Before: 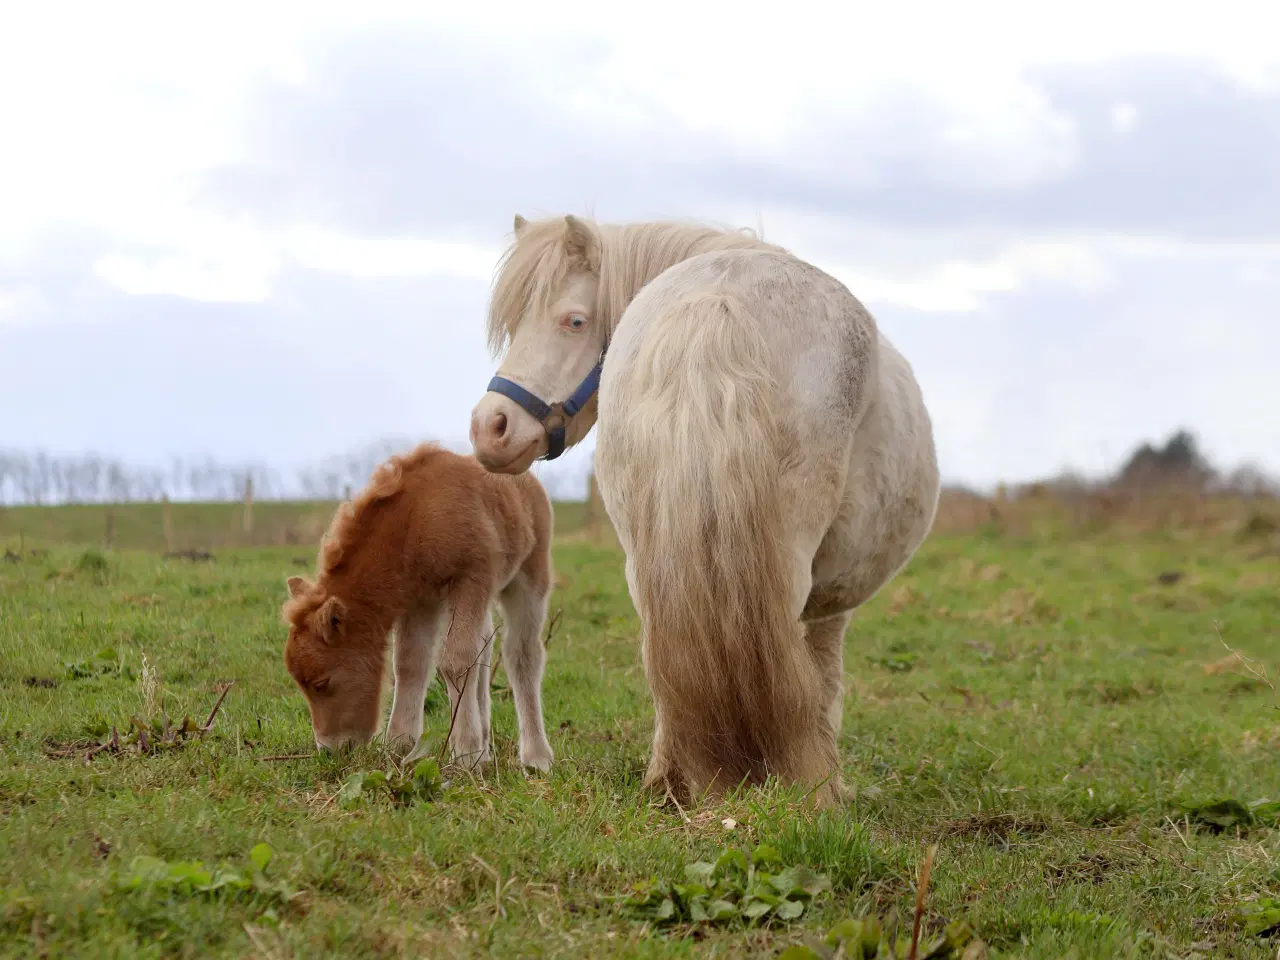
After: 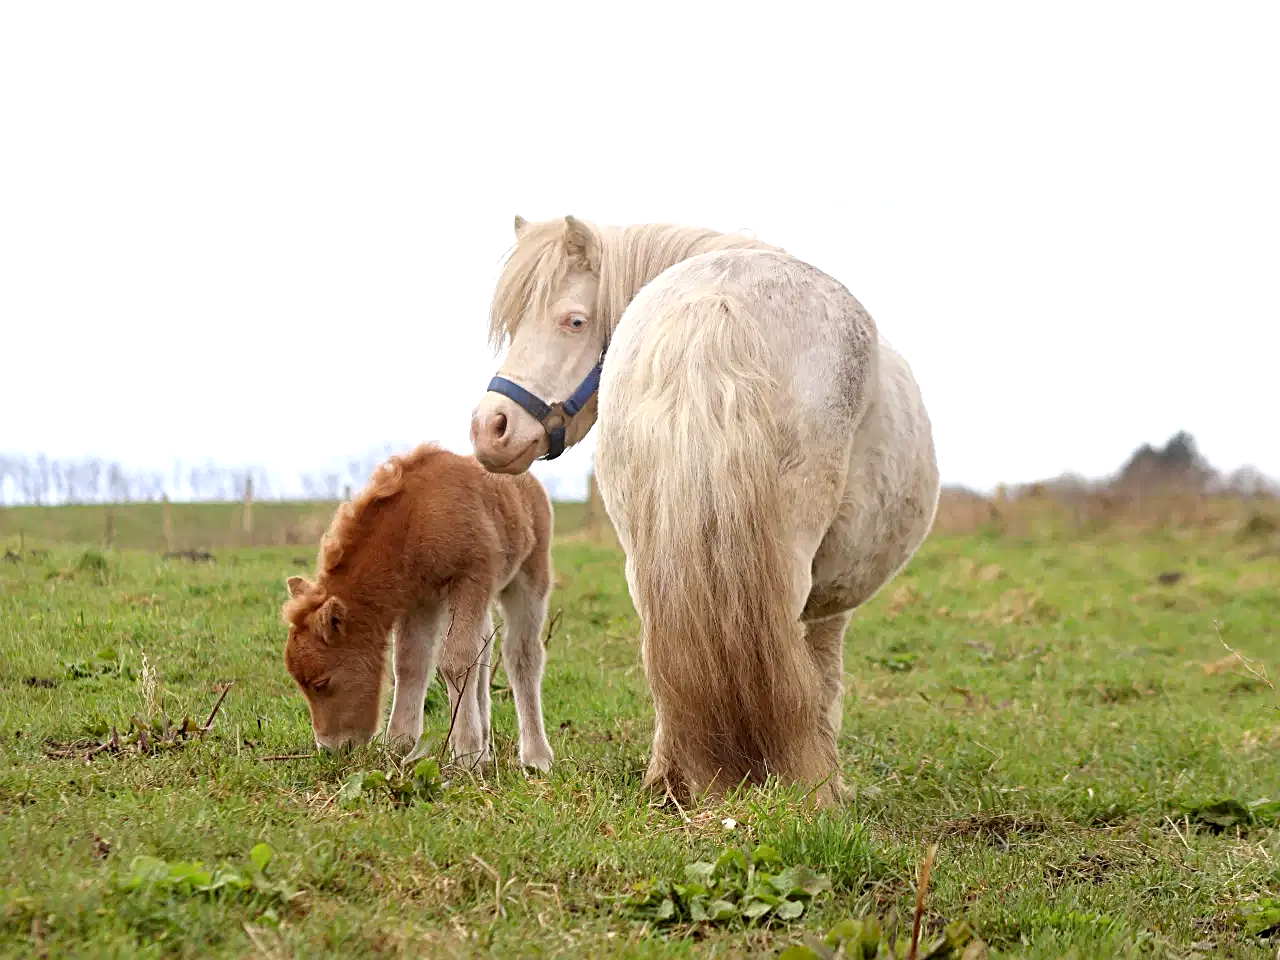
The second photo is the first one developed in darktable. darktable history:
exposure: exposure 0.582 EV, compensate highlight preservation false
tone equalizer: on, module defaults
sharpen: radius 3.105
